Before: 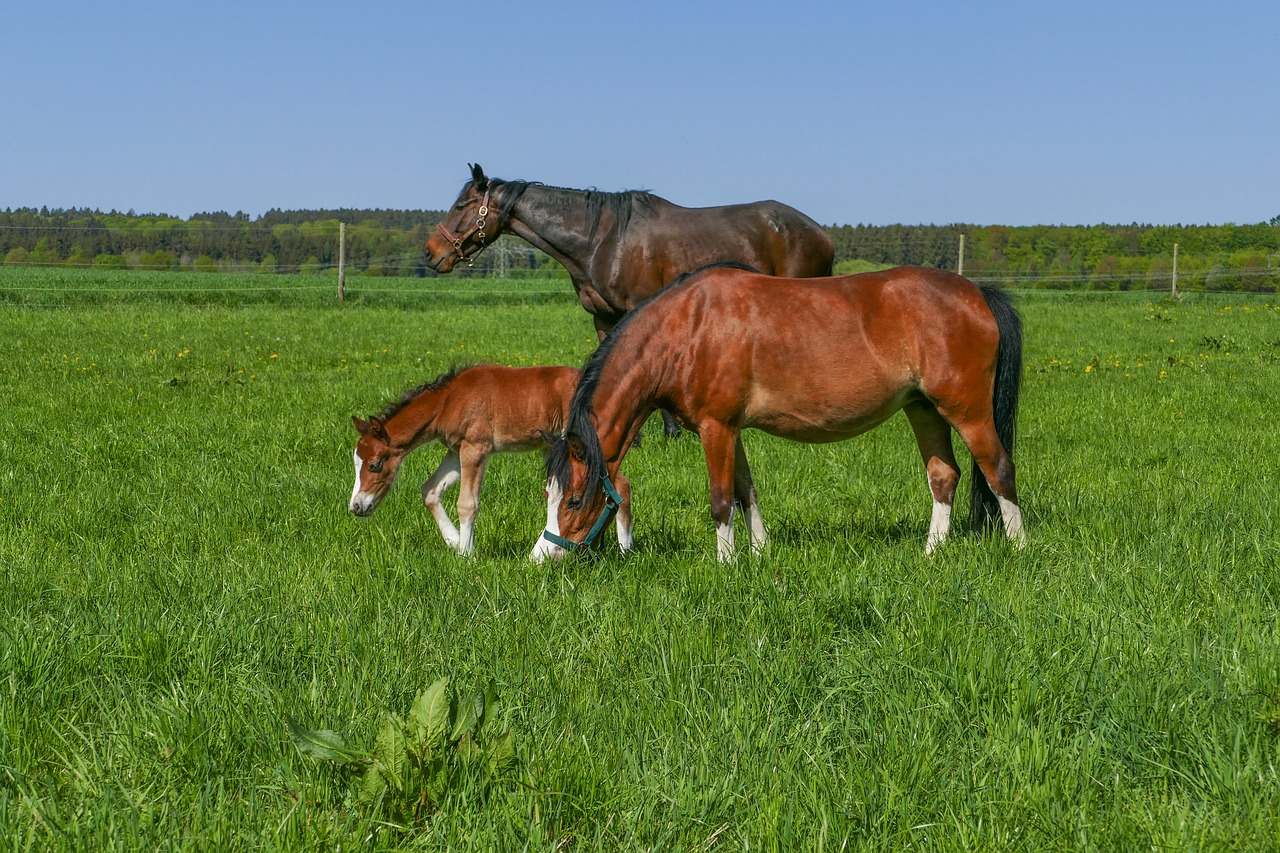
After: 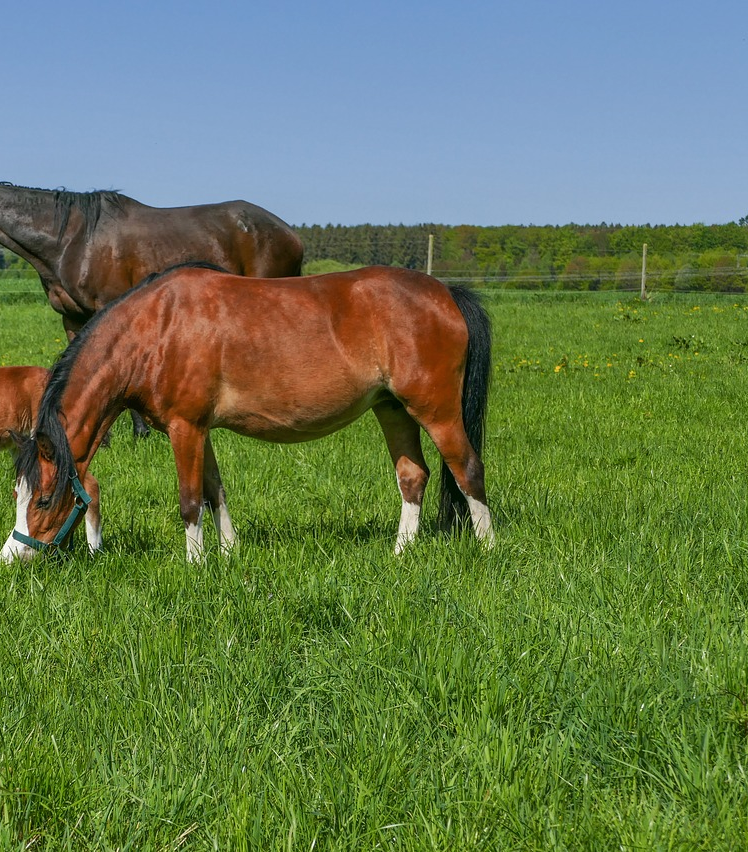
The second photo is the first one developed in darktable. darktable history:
crop: left 41.515%
shadows and highlights: shadows 59.38, soften with gaussian
